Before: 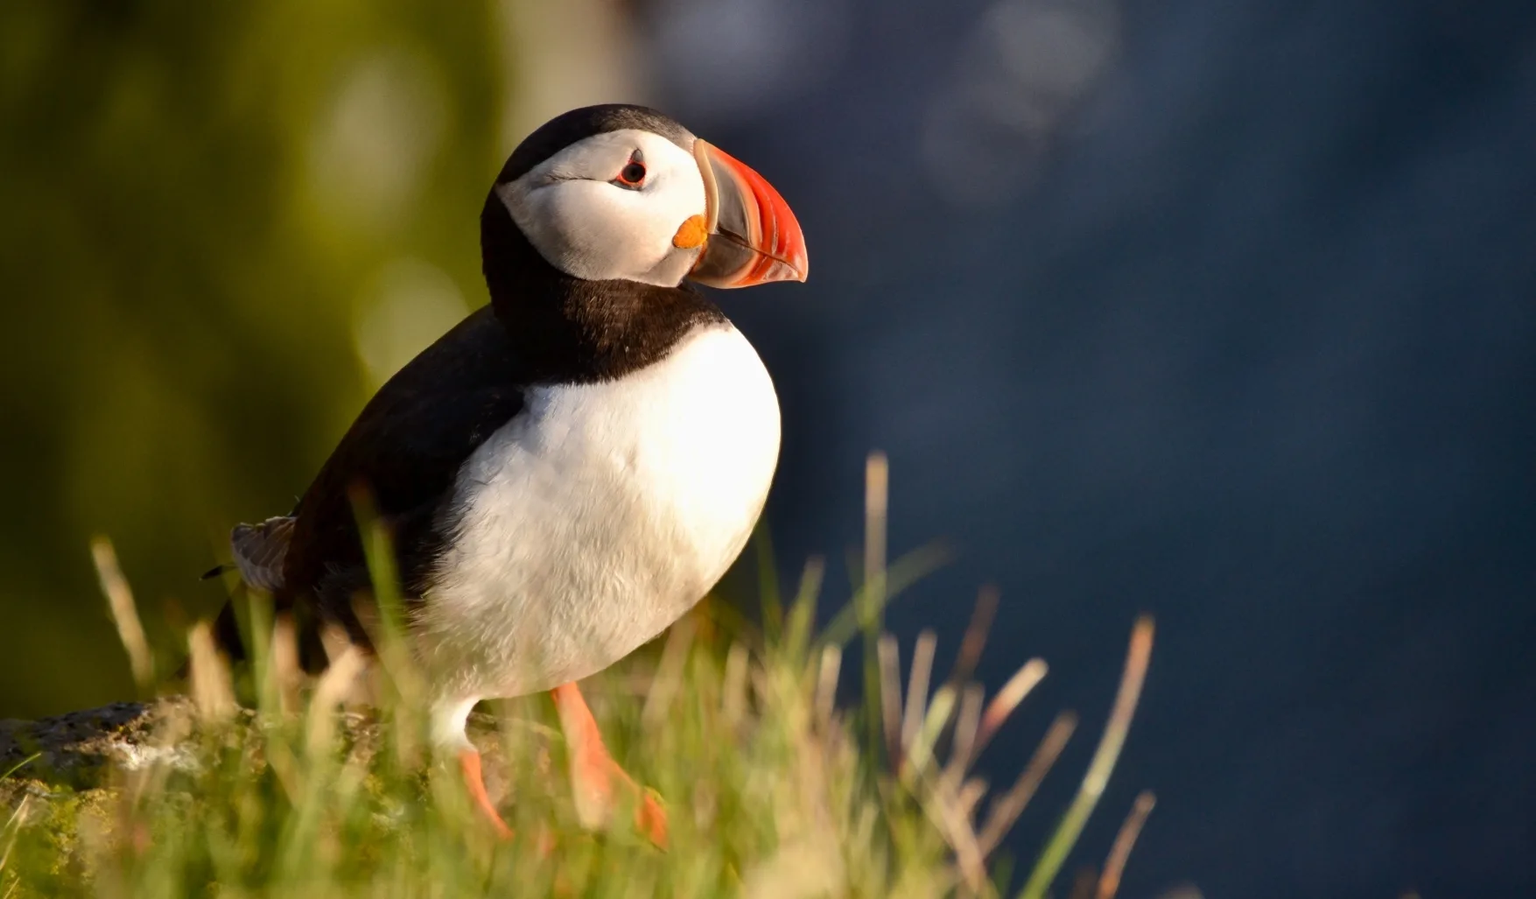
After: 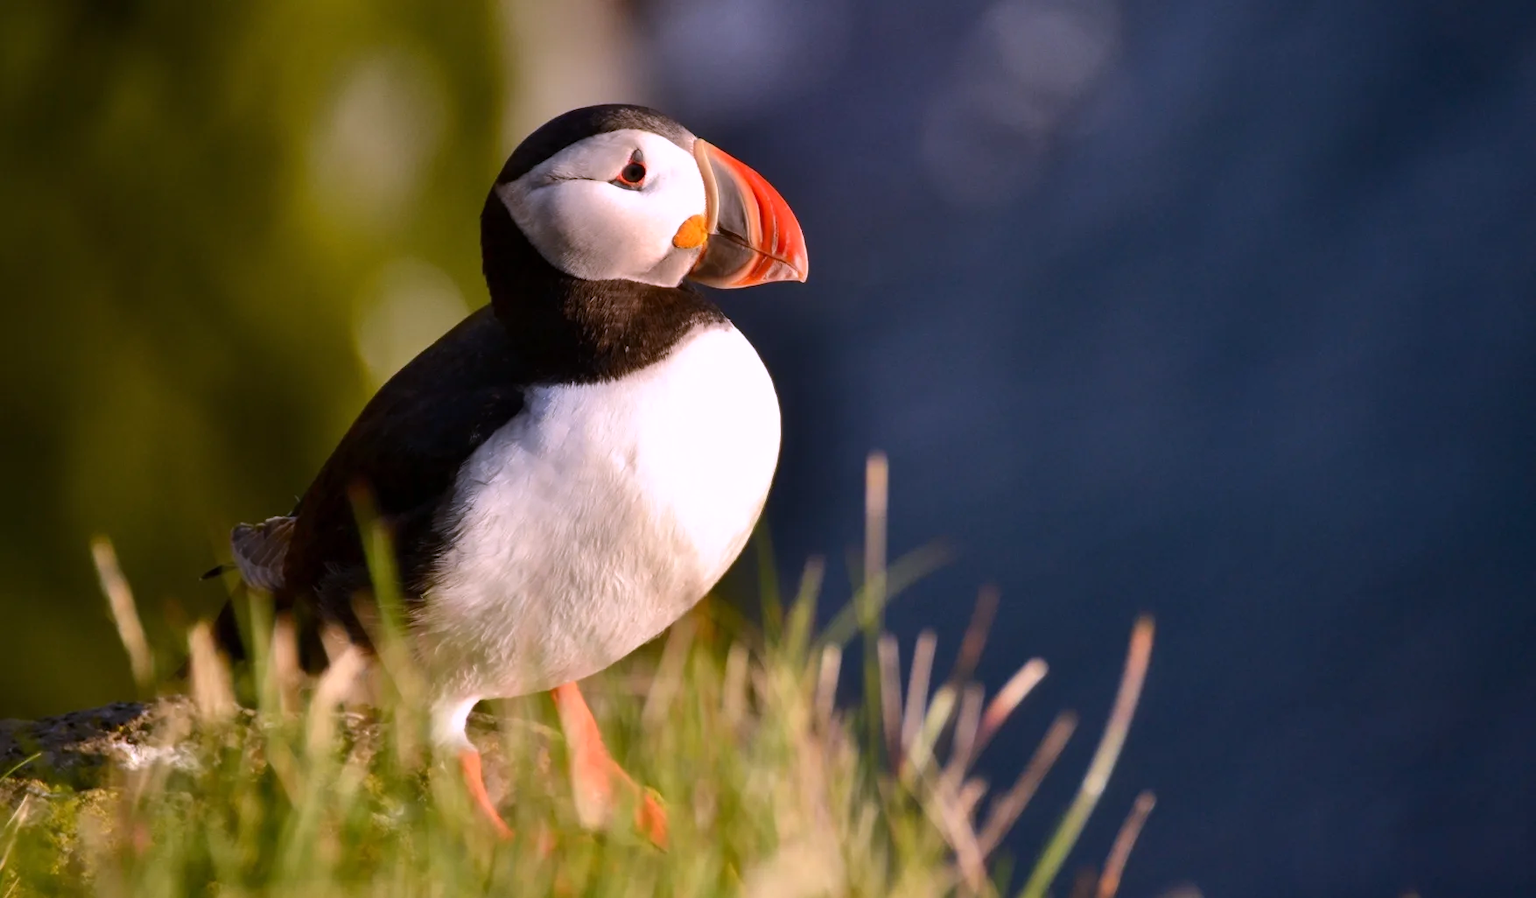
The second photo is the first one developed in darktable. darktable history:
white balance: red 1.042, blue 1.17
